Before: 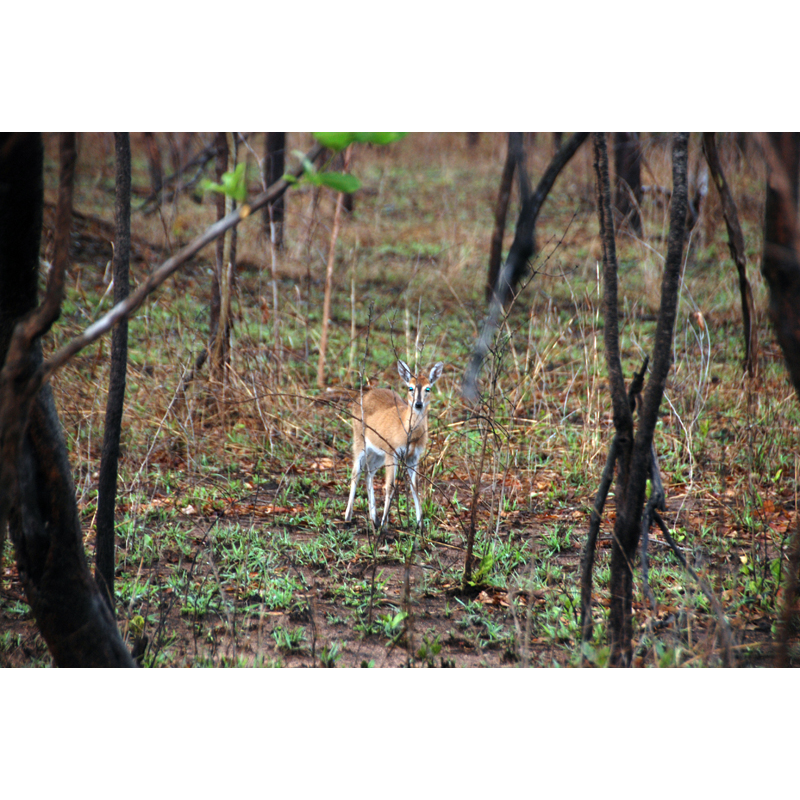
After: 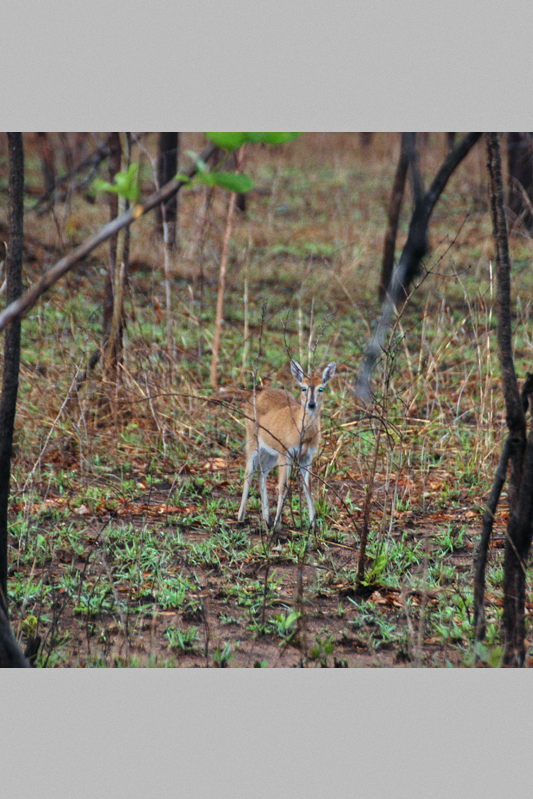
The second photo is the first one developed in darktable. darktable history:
crop and rotate: left 13.537%, right 19.796%
tone equalizer: -8 EV -0.002 EV, -7 EV 0.005 EV, -6 EV -0.008 EV, -5 EV 0.007 EV, -4 EV -0.042 EV, -3 EV -0.233 EV, -2 EV -0.662 EV, -1 EV -0.983 EV, +0 EV -0.969 EV, smoothing diameter 2%, edges refinement/feathering 20, mask exposure compensation -1.57 EV, filter diffusion 5
grain: coarseness 0.09 ISO, strength 10%
